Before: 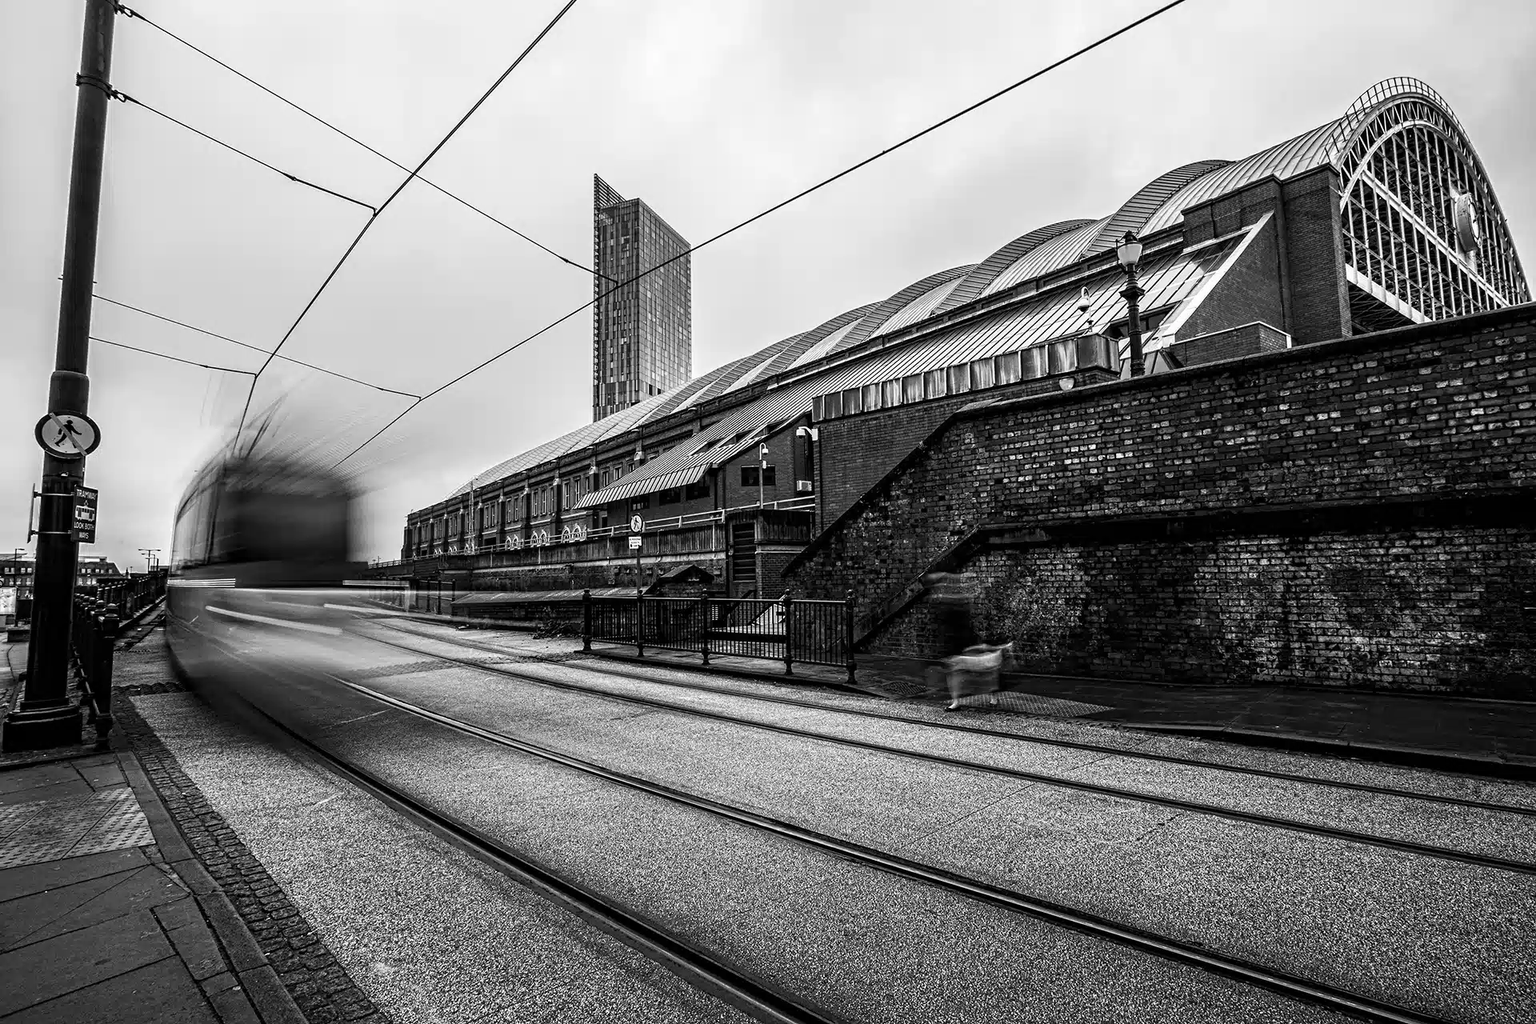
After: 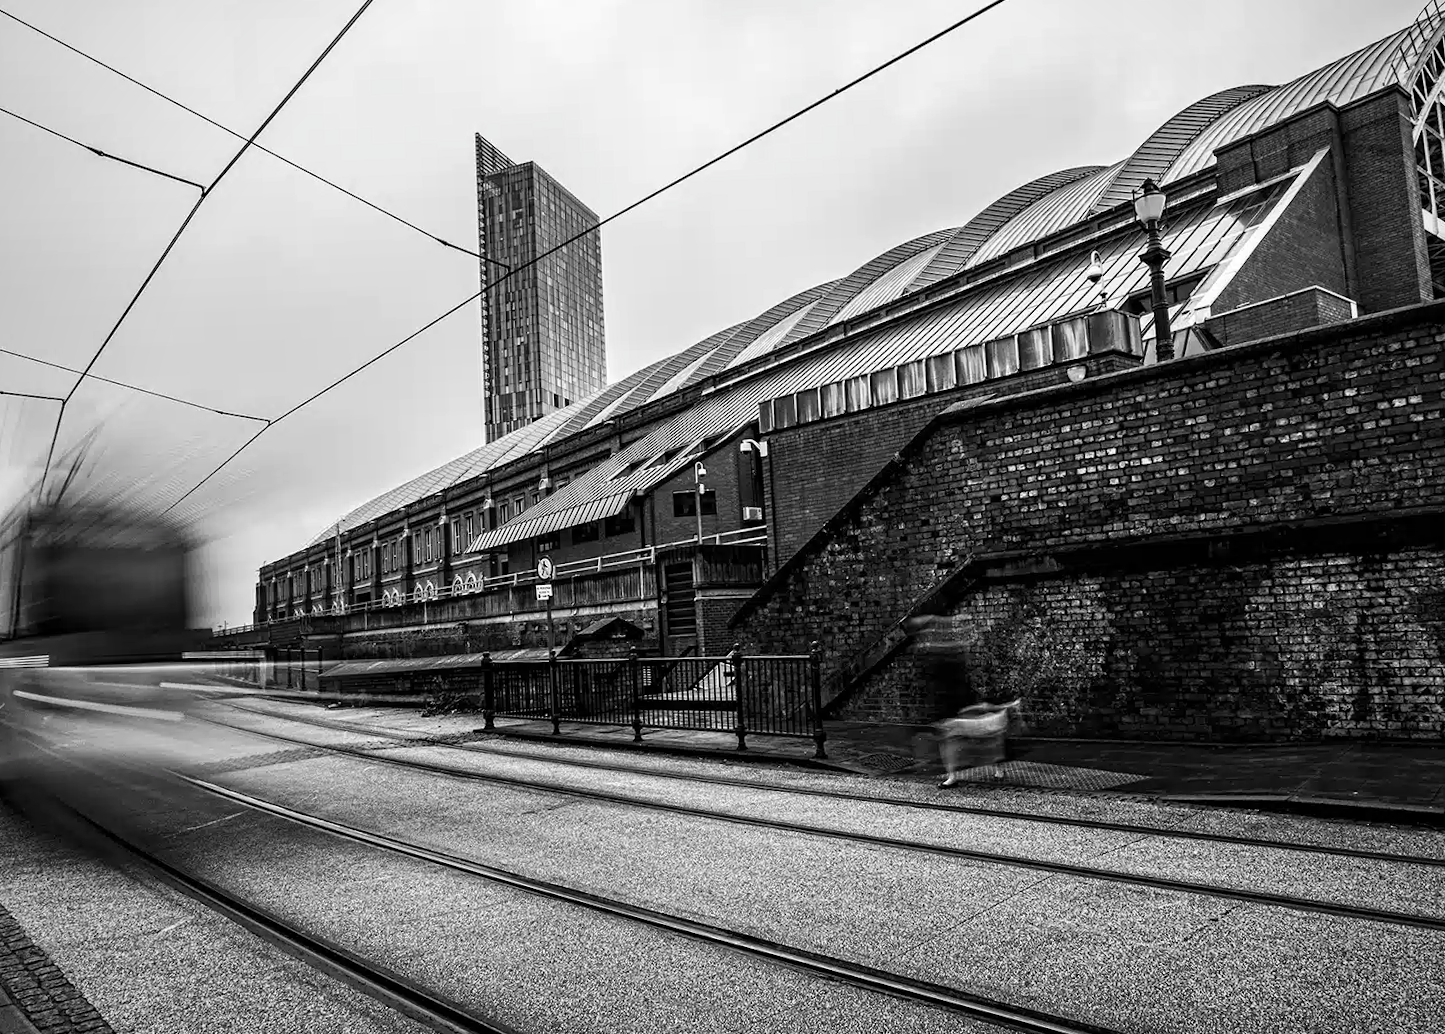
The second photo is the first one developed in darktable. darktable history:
rotate and perspective: rotation -2.12°, lens shift (vertical) 0.009, lens shift (horizontal) -0.008, automatic cropping original format, crop left 0.036, crop right 0.964, crop top 0.05, crop bottom 0.959
crop: left 11.225%, top 5.381%, right 9.565%, bottom 10.314%
color balance rgb: perceptual saturation grading › global saturation 35%, perceptual saturation grading › highlights -25%, perceptual saturation grading › shadows 50%
contrast brightness saturation: contrast 0.04, saturation 0.16
vignetting: fall-off radius 93.87%
